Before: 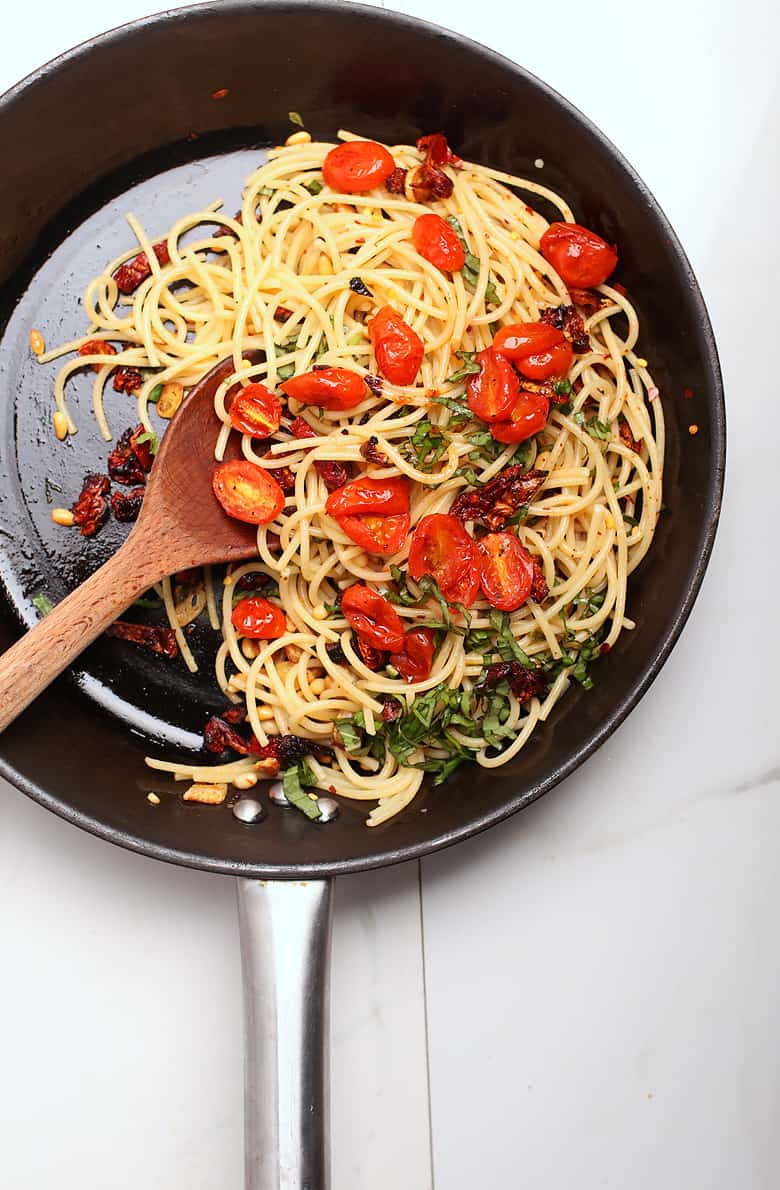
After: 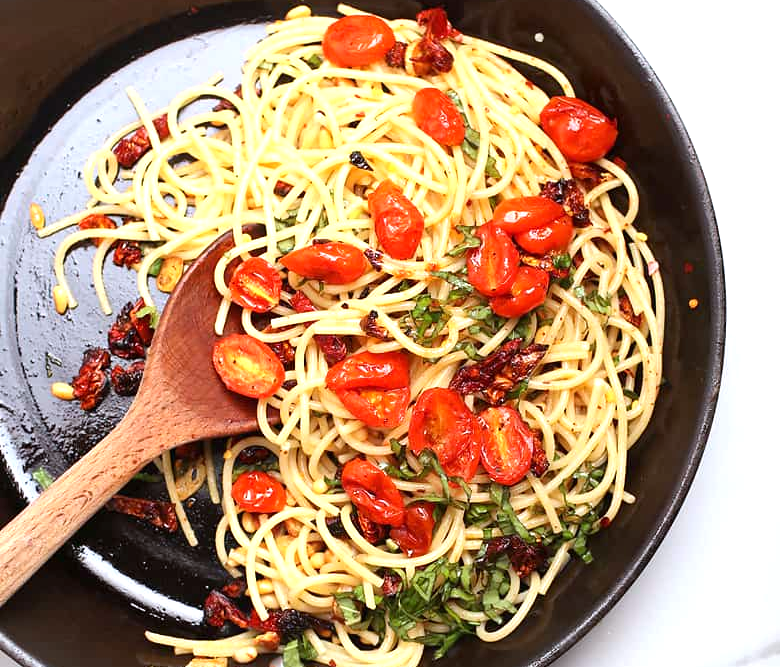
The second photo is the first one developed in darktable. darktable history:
color balance: on, module defaults
white balance: red 0.976, blue 1.04
crop and rotate: top 10.605%, bottom 33.274%
exposure: exposure 0.6 EV, compensate highlight preservation false
